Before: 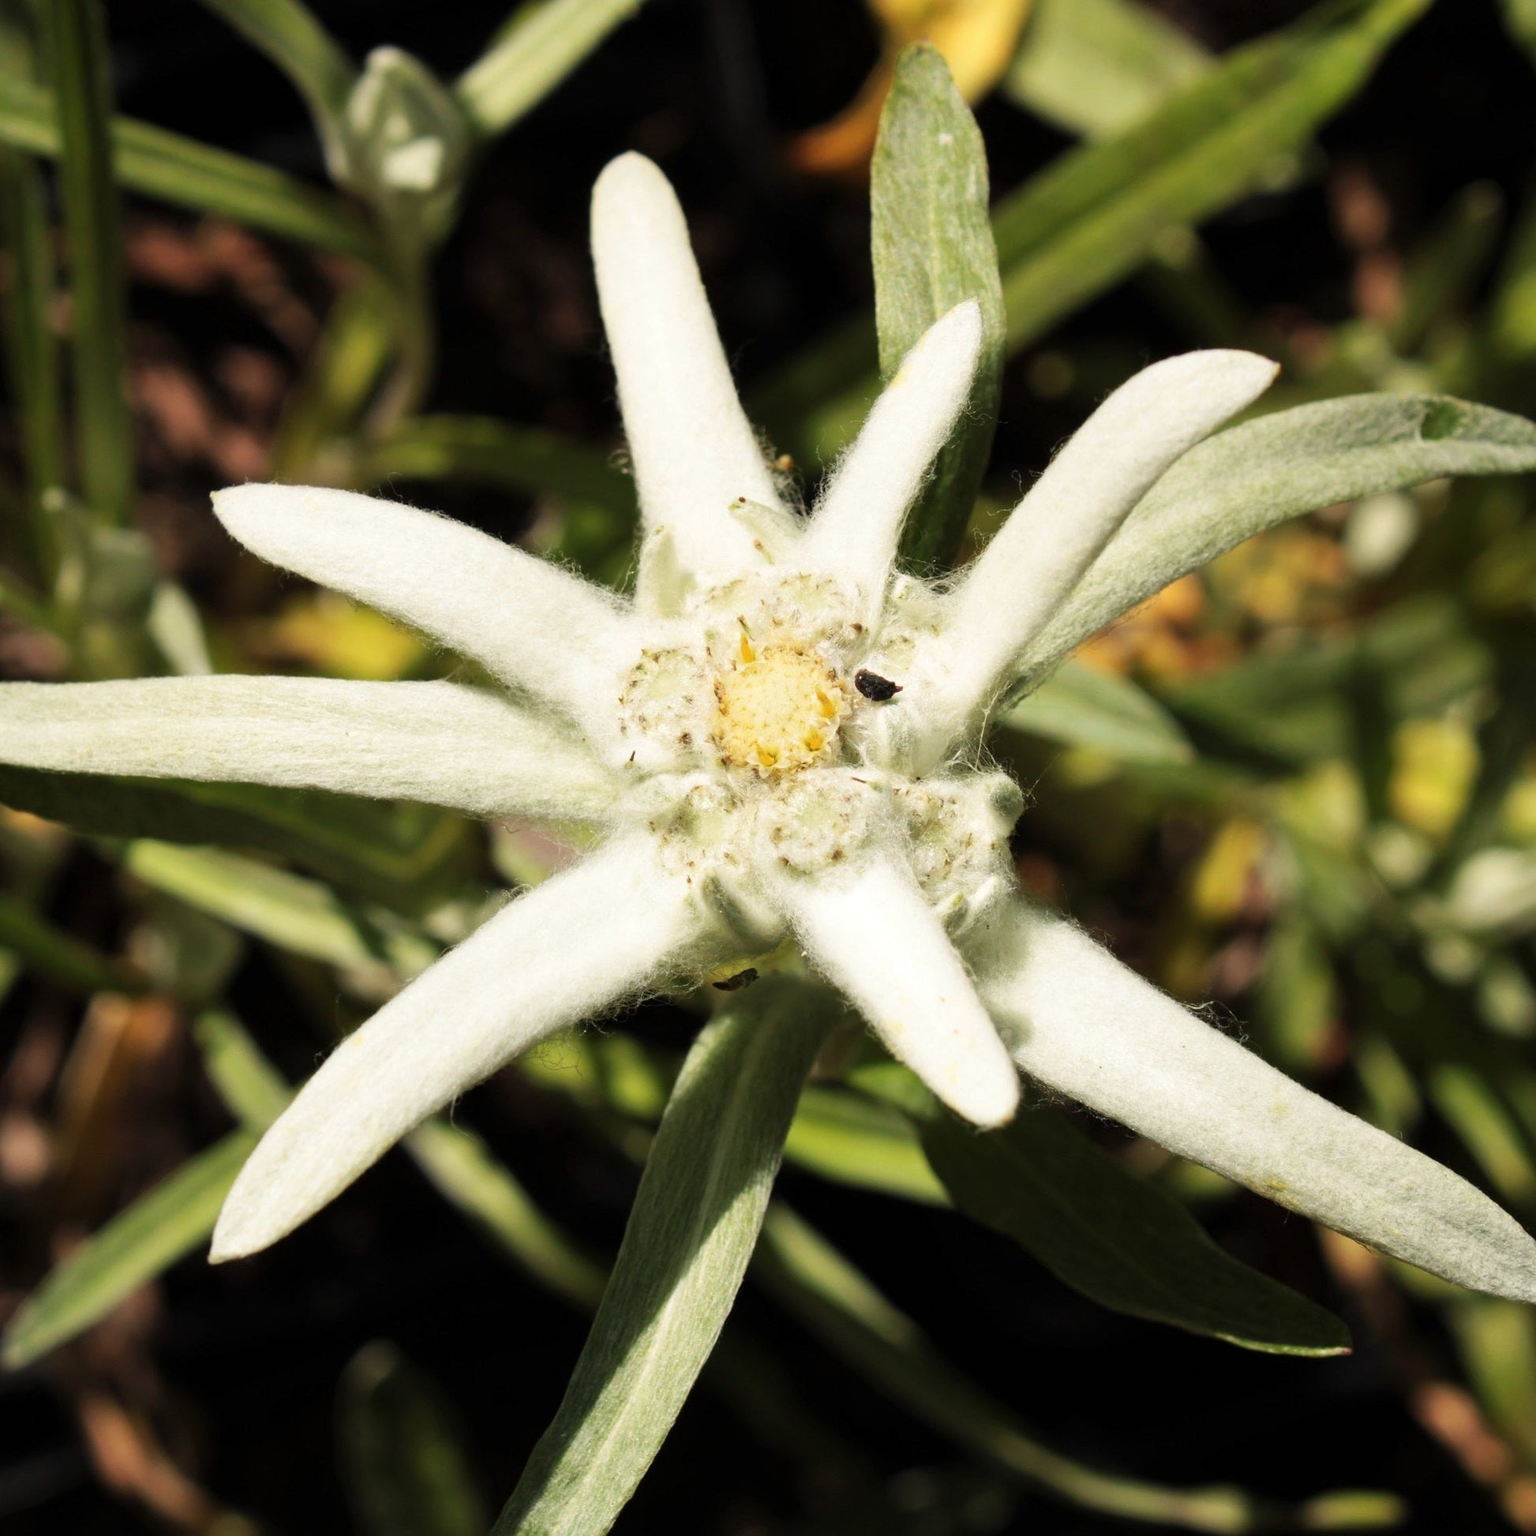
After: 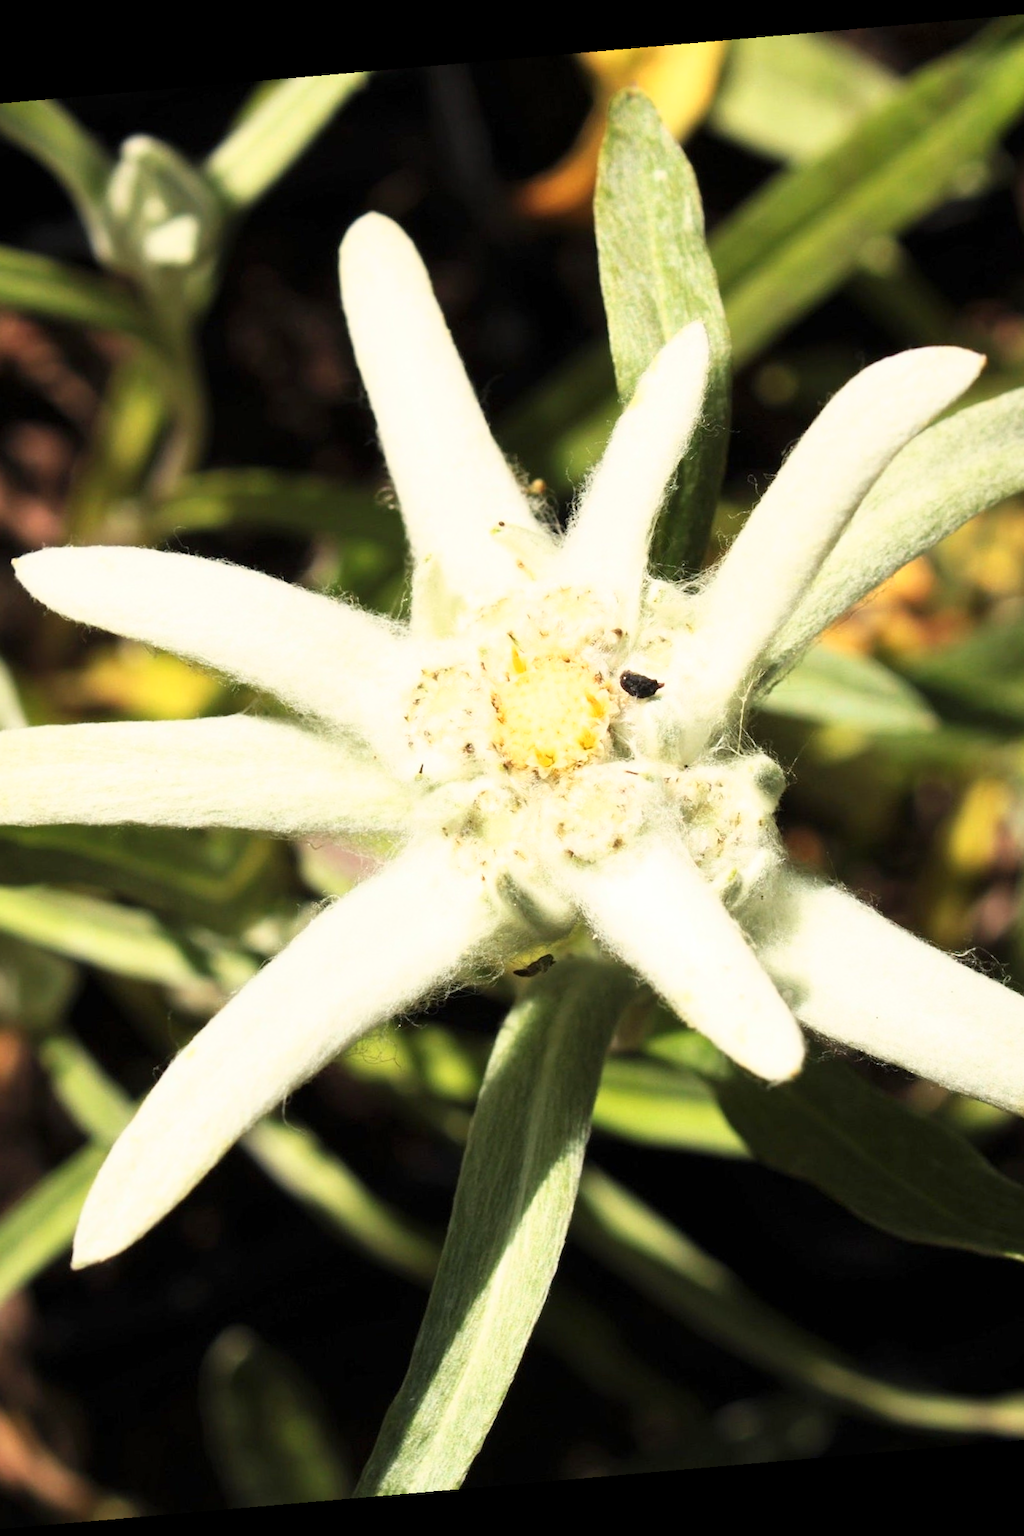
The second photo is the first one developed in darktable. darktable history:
crop and rotate: left 14.436%, right 18.898%
rotate and perspective: rotation -4.98°, automatic cropping off
base curve: curves: ch0 [(0, 0) (0.557, 0.834) (1, 1)]
